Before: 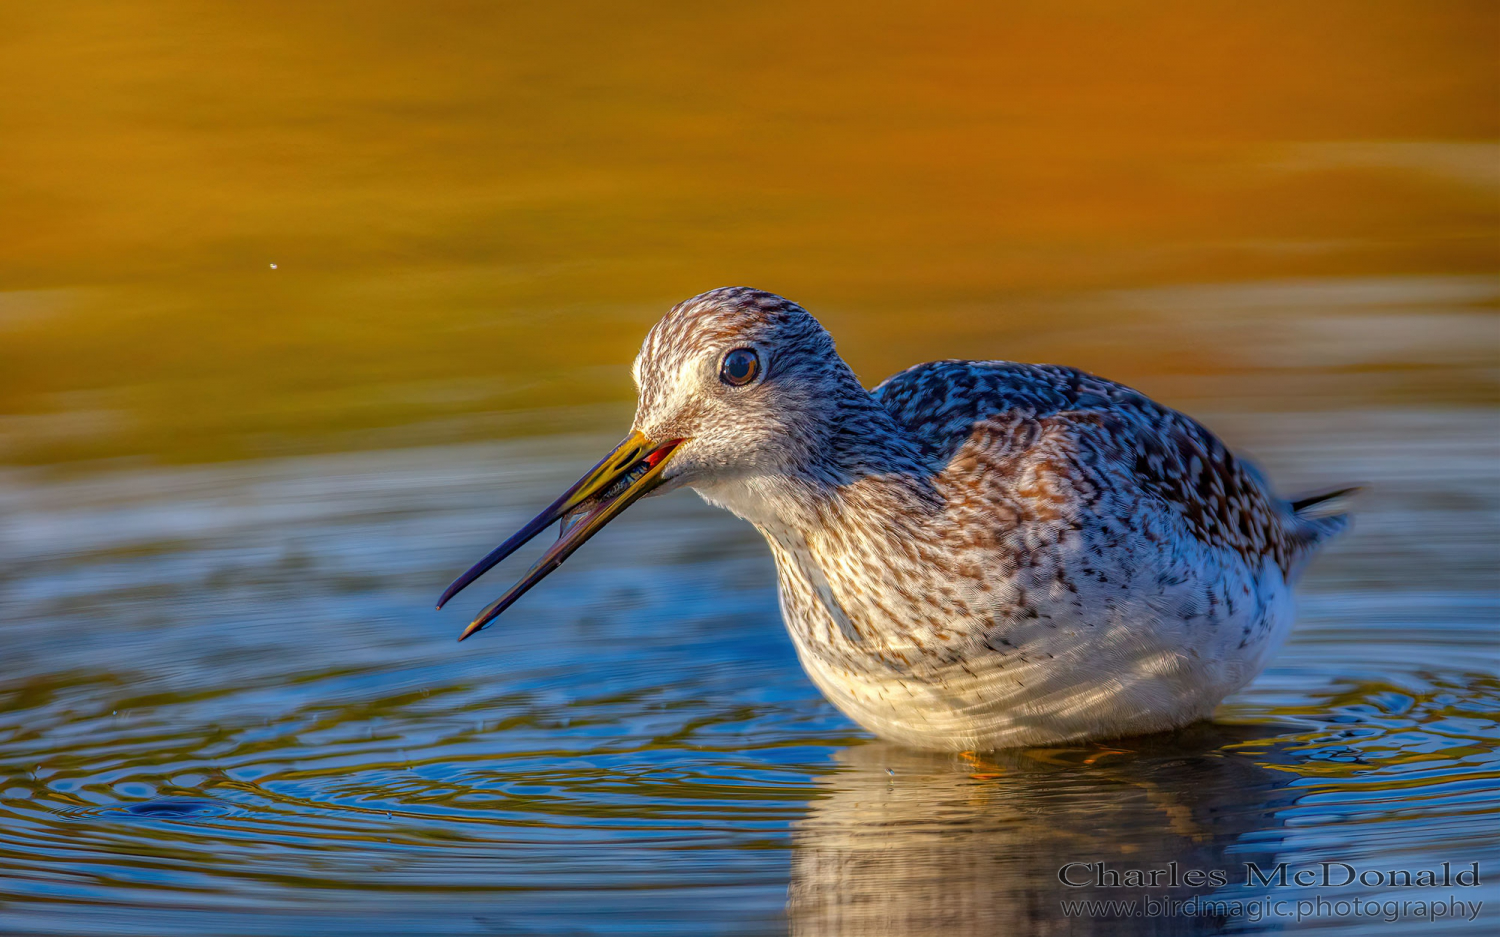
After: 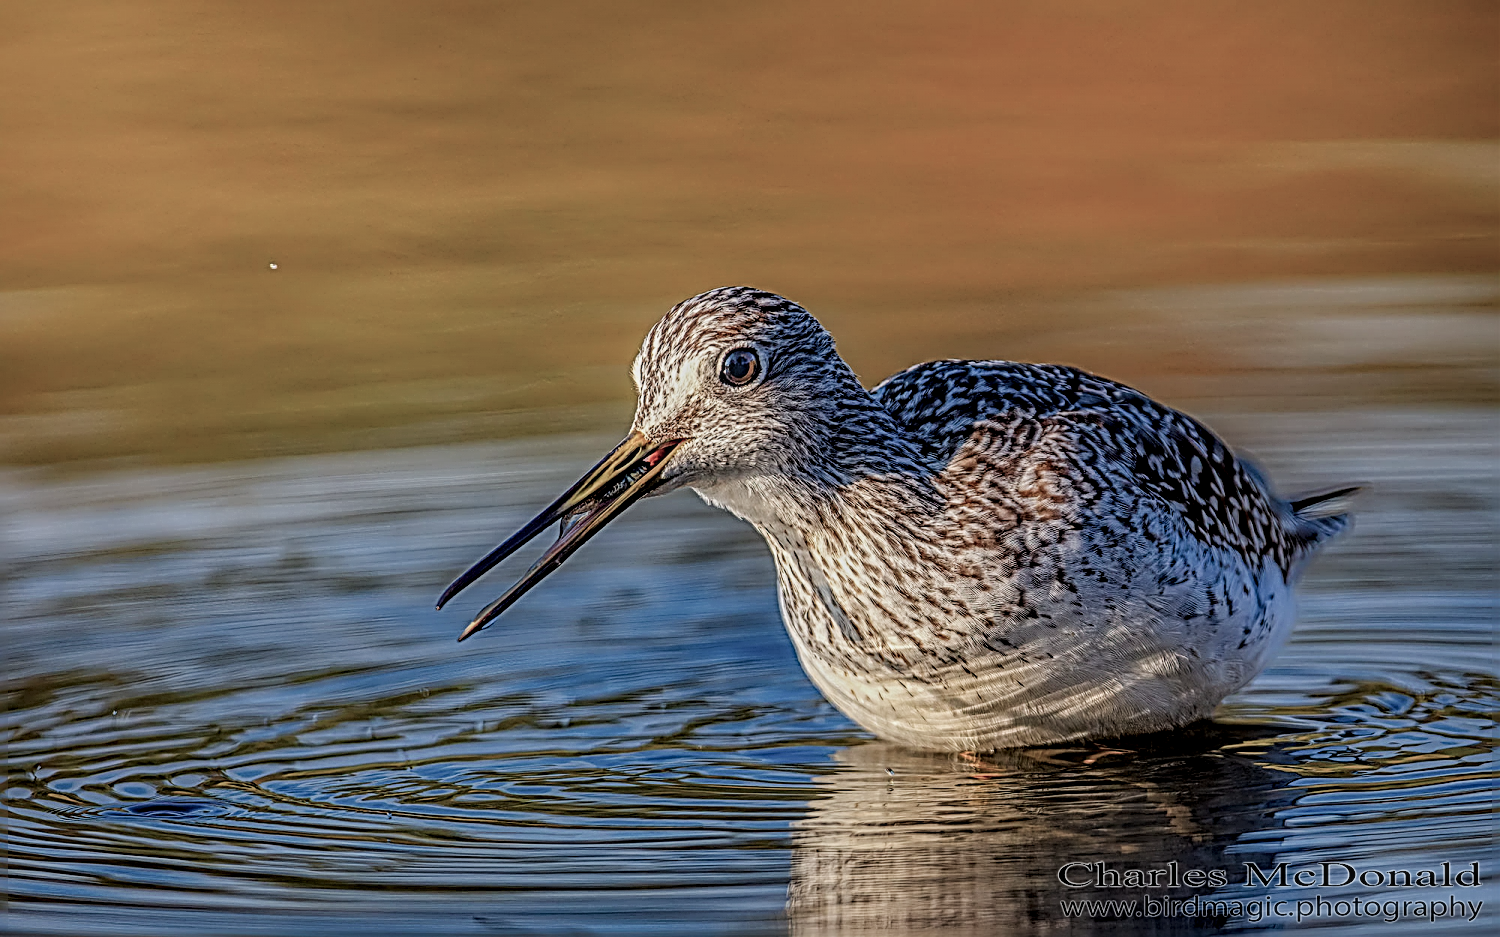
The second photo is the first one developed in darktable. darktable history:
filmic rgb: black relative exposure -7.65 EV, white relative exposure 4.56 EV, hardness 3.61
color balance: input saturation 100.43%, contrast fulcrum 14.22%, output saturation 70.41%
local contrast: on, module defaults
sharpen: radius 3.158, amount 1.731
